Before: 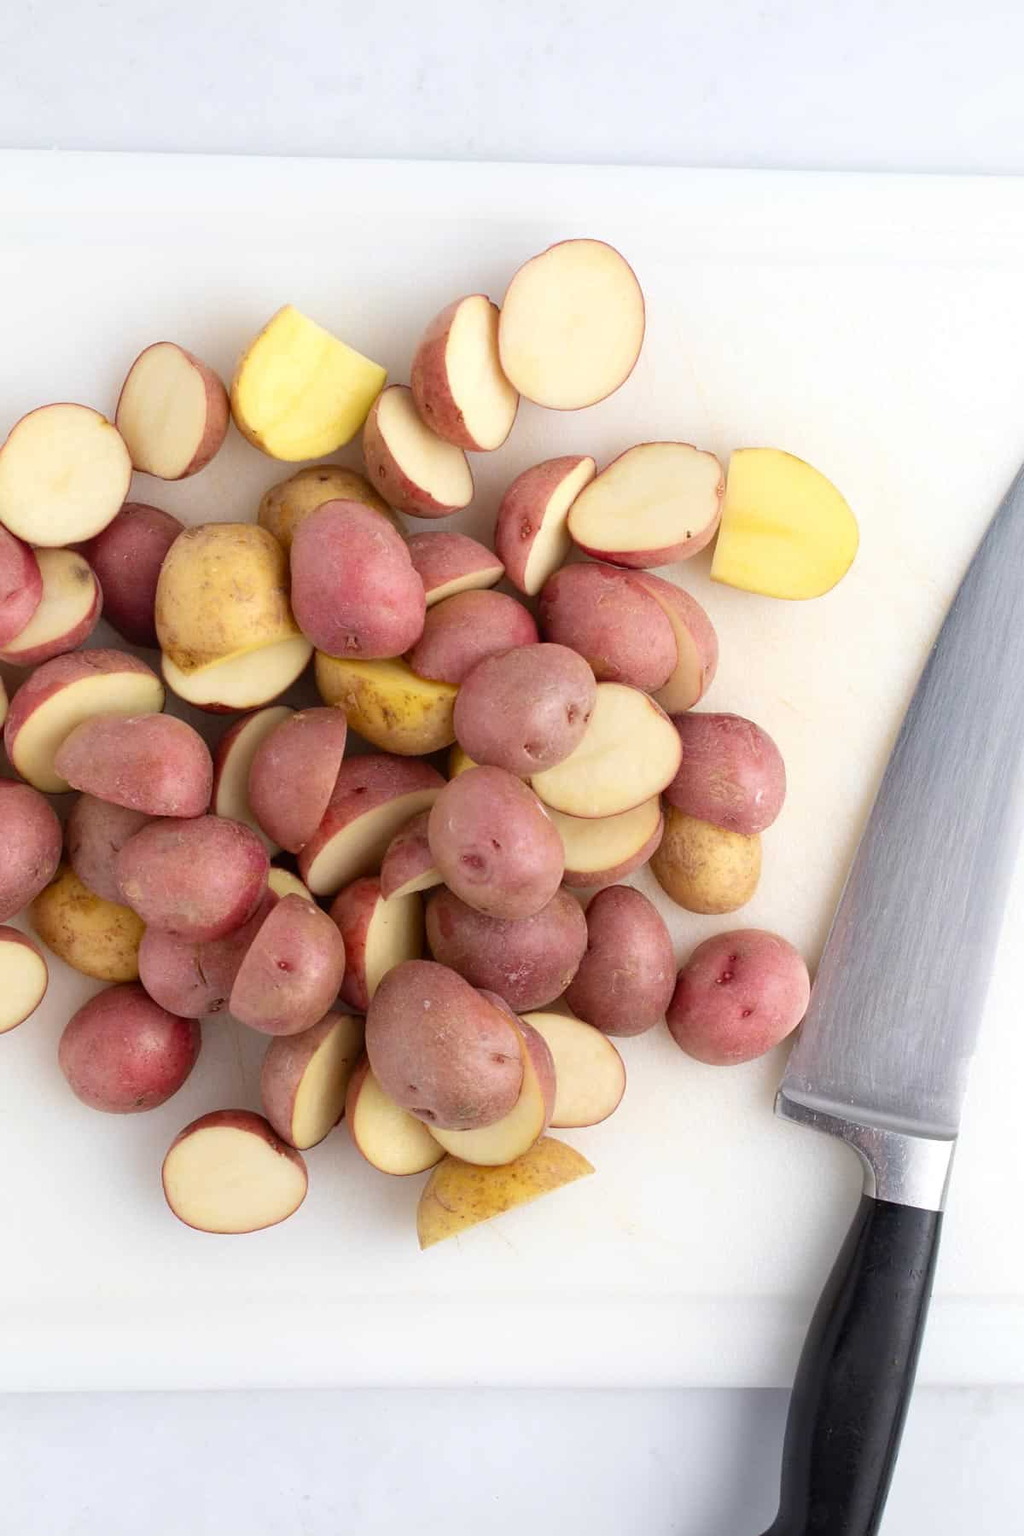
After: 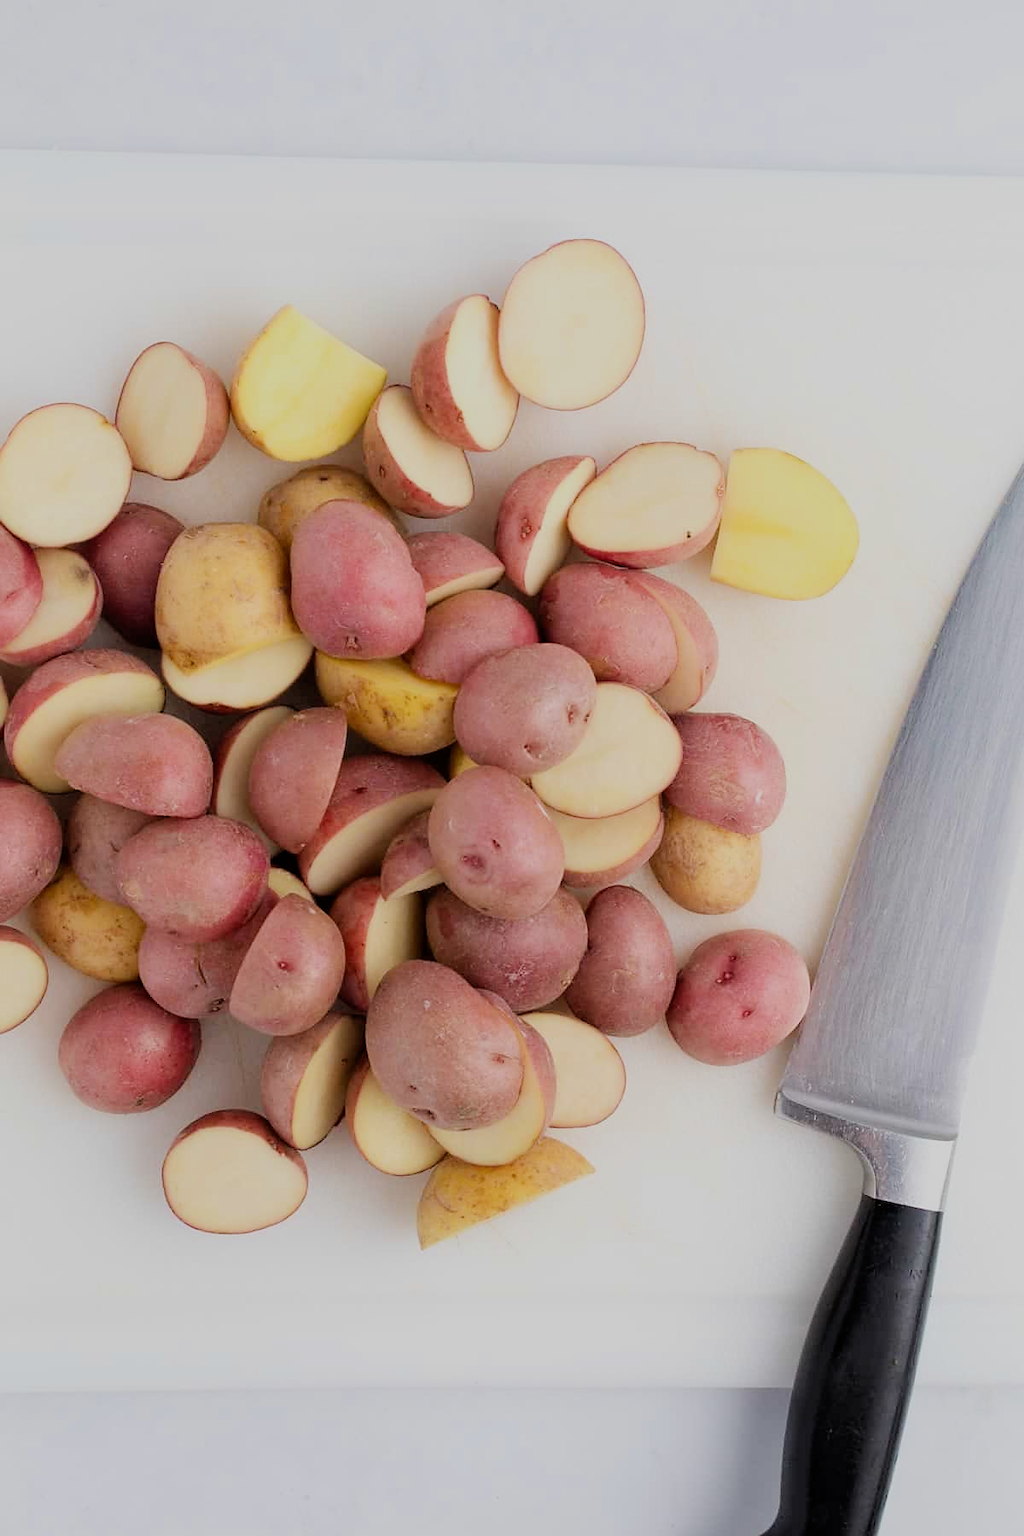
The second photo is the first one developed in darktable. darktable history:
sharpen: radius 1.496, amount 0.407, threshold 1.611
filmic rgb: black relative exposure -7.16 EV, white relative exposure 5.39 EV, threshold 2.97 EV, hardness 3.02, enable highlight reconstruction true
